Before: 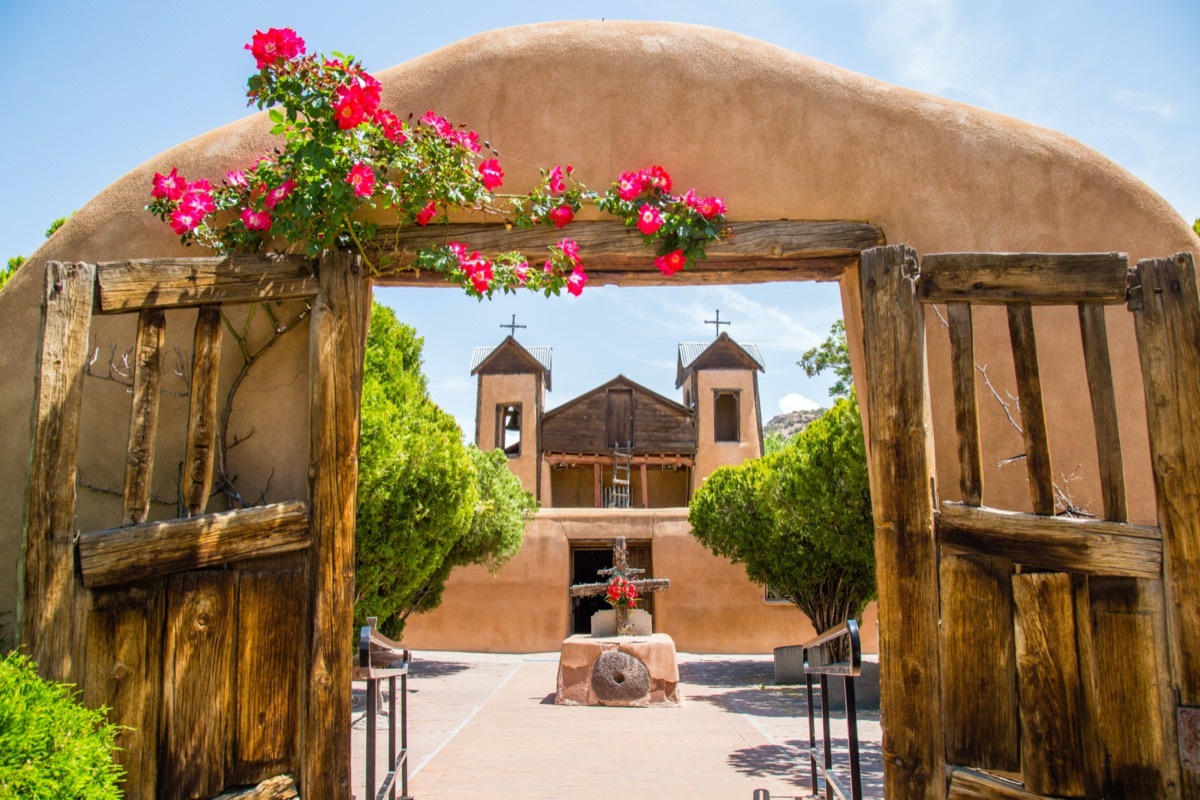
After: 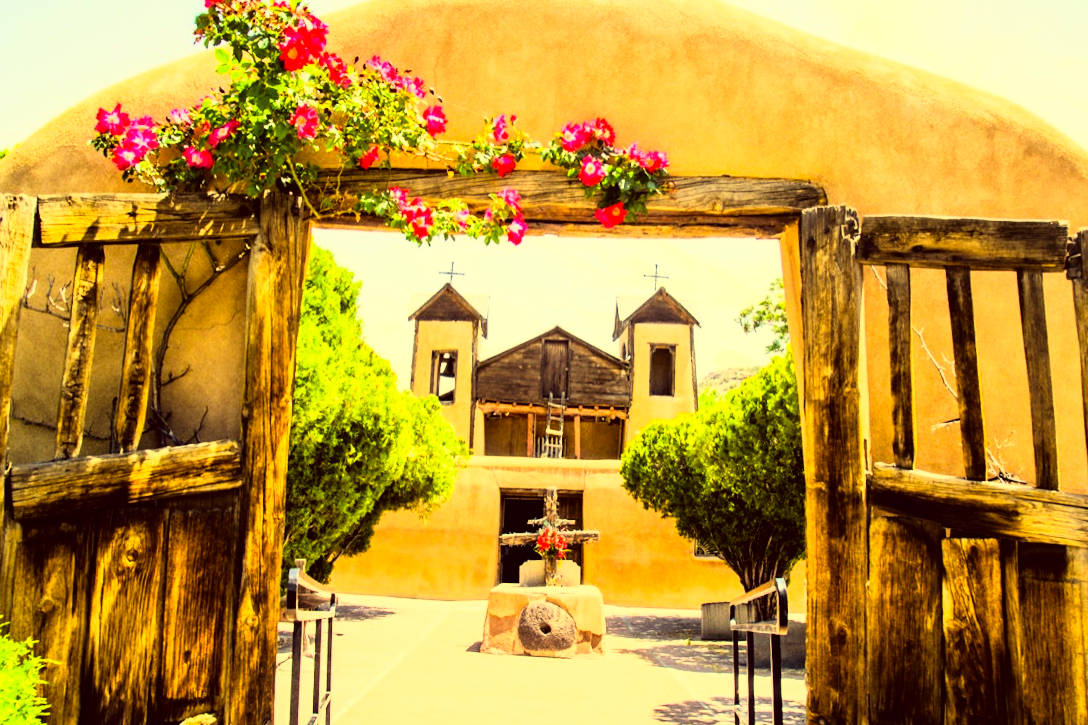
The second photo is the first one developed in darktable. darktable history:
crop and rotate: angle -1.96°, left 3.097%, top 4.154%, right 1.586%, bottom 0.529%
rgb curve: curves: ch0 [(0, 0) (0.21, 0.15) (0.24, 0.21) (0.5, 0.75) (0.75, 0.96) (0.89, 0.99) (1, 1)]; ch1 [(0, 0.02) (0.21, 0.13) (0.25, 0.2) (0.5, 0.67) (0.75, 0.9) (0.89, 0.97) (1, 1)]; ch2 [(0, 0.02) (0.21, 0.13) (0.25, 0.2) (0.5, 0.67) (0.75, 0.9) (0.89, 0.97) (1, 1)], compensate middle gray true
color correction: highlights a* -0.482, highlights b* 40, shadows a* 9.8, shadows b* -0.161
